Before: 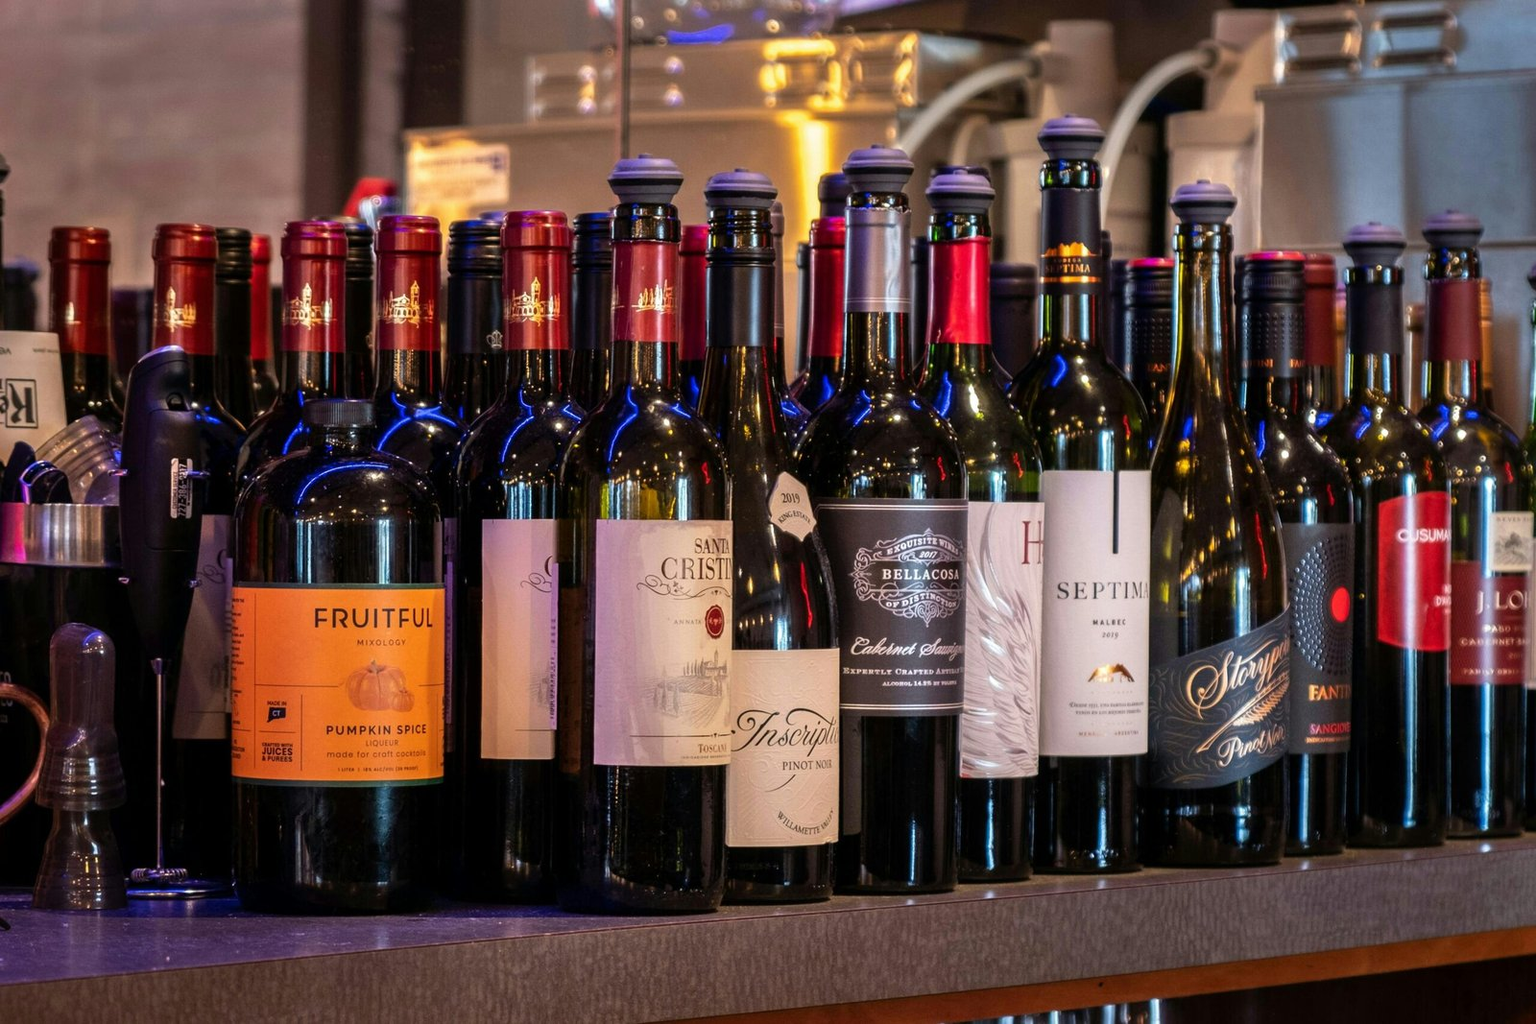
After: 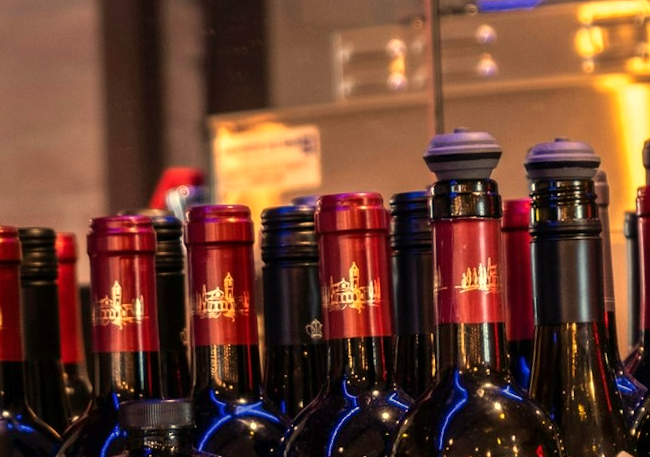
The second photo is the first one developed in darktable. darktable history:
white balance: red 1.123, blue 0.83
crop and rotate: left 10.817%, top 0.062%, right 47.194%, bottom 53.626%
rotate and perspective: rotation -3°, crop left 0.031, crop right 0.968, crop top 0.07, crop bottom 0.93
